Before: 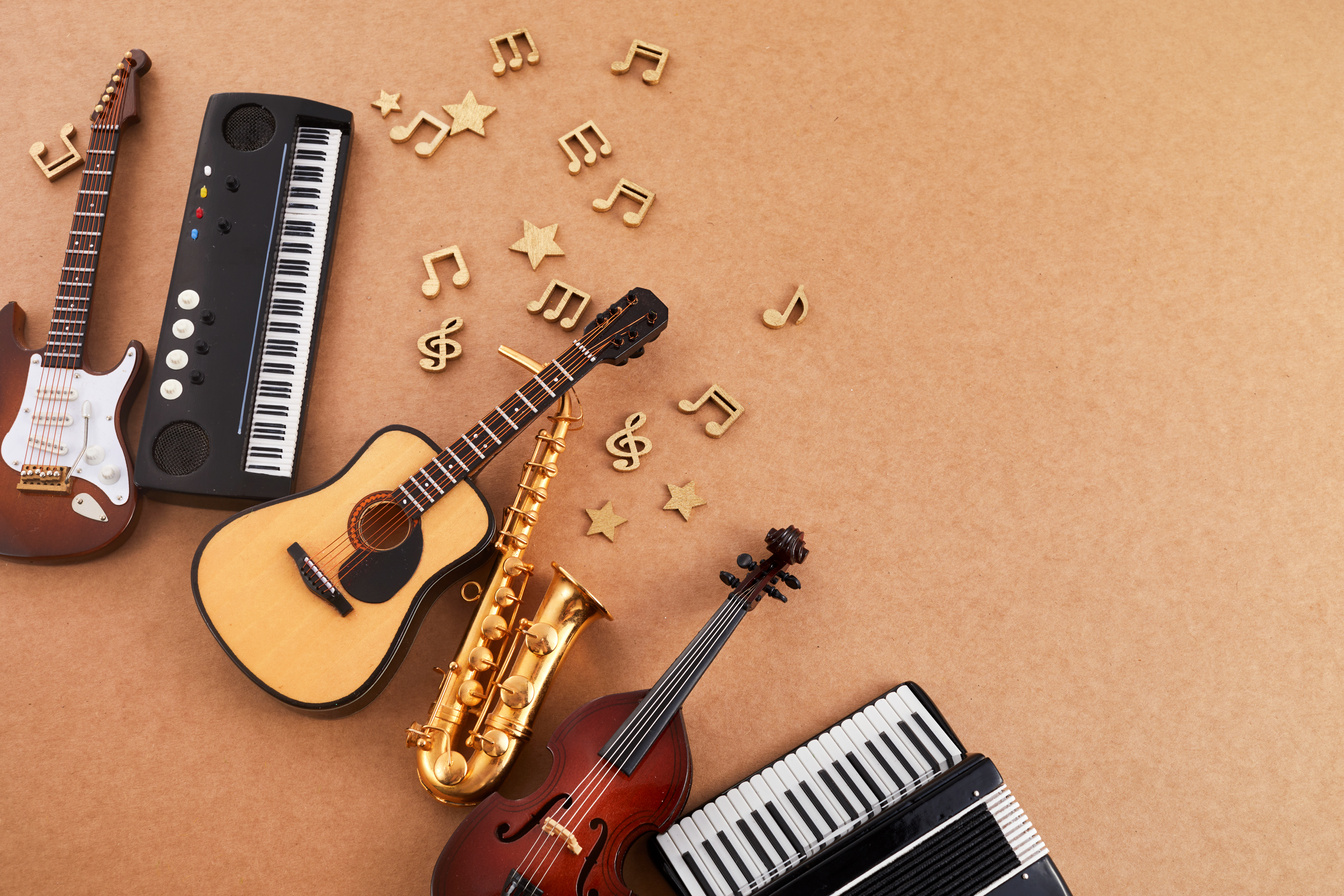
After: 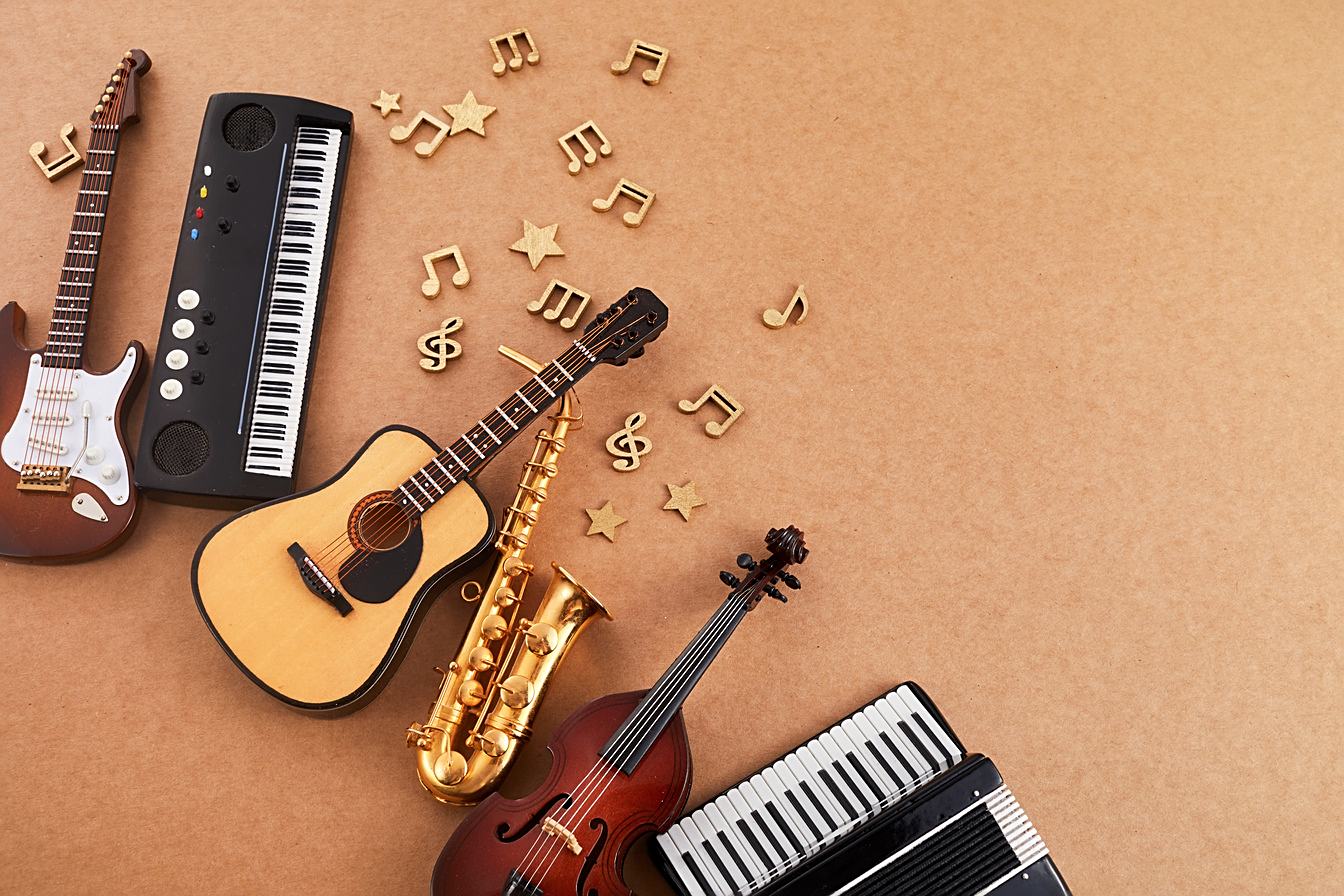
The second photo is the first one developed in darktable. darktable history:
sharpen: on, module defaults
color balance rgb: on, module defaults
